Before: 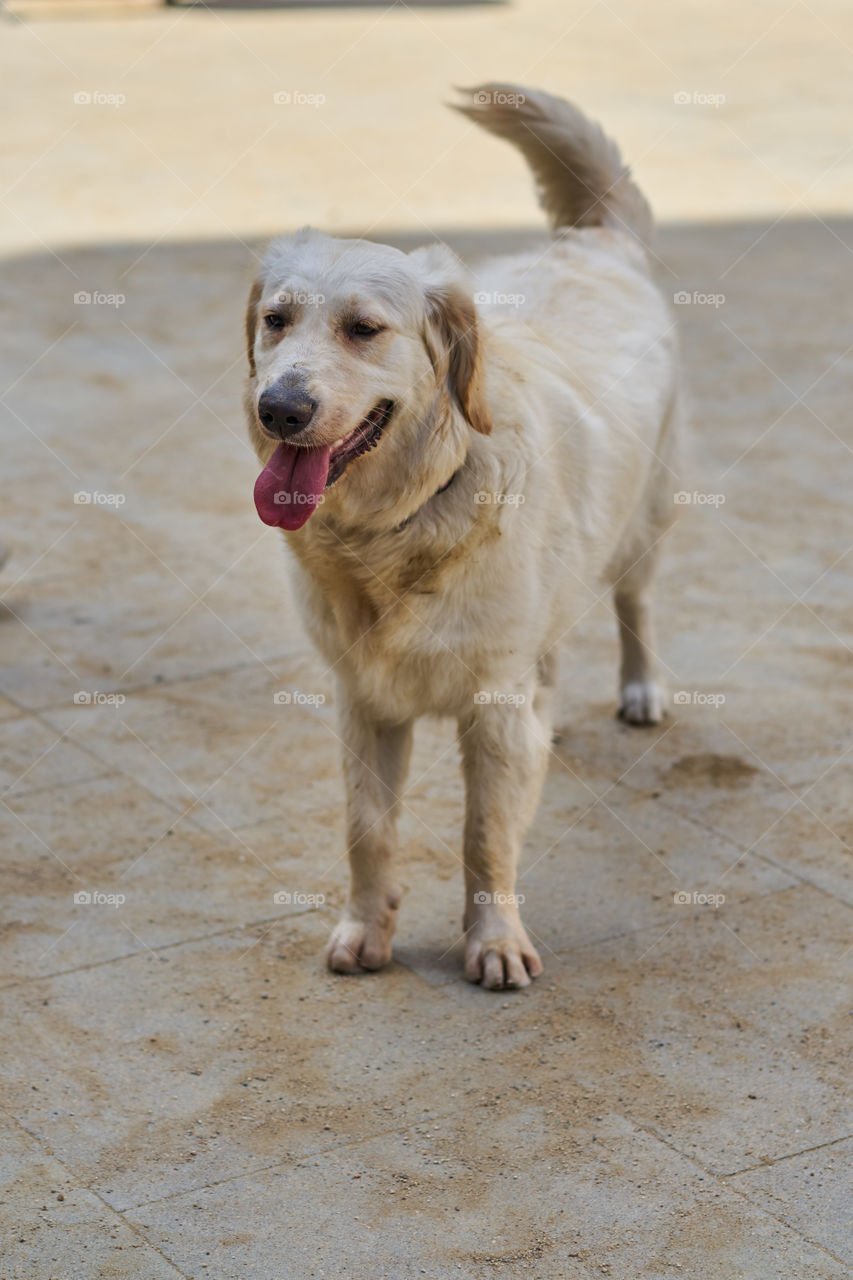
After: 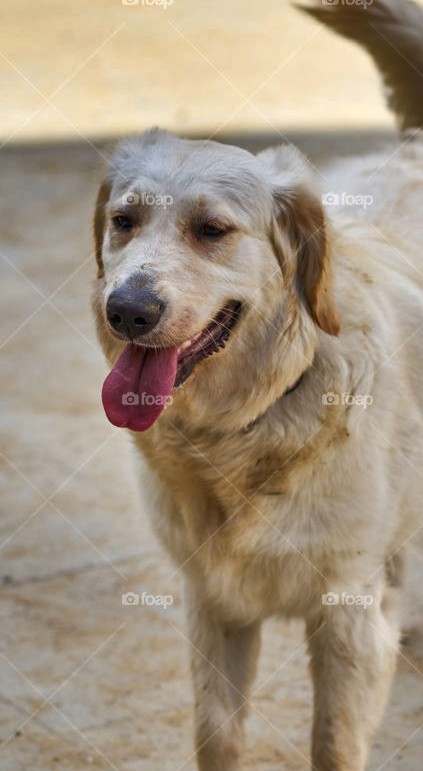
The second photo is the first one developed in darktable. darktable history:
crop: left 17.829%, top 7.799%, right 32.561%, bottom 31.891%
shadows and highlights: radius 102.22, shadows 50.68, highlights -64.72, highlights color adjustment 78.86%, soften with gaussian
exposure: exposure 0.298 EV, compensate highlight preservation false
